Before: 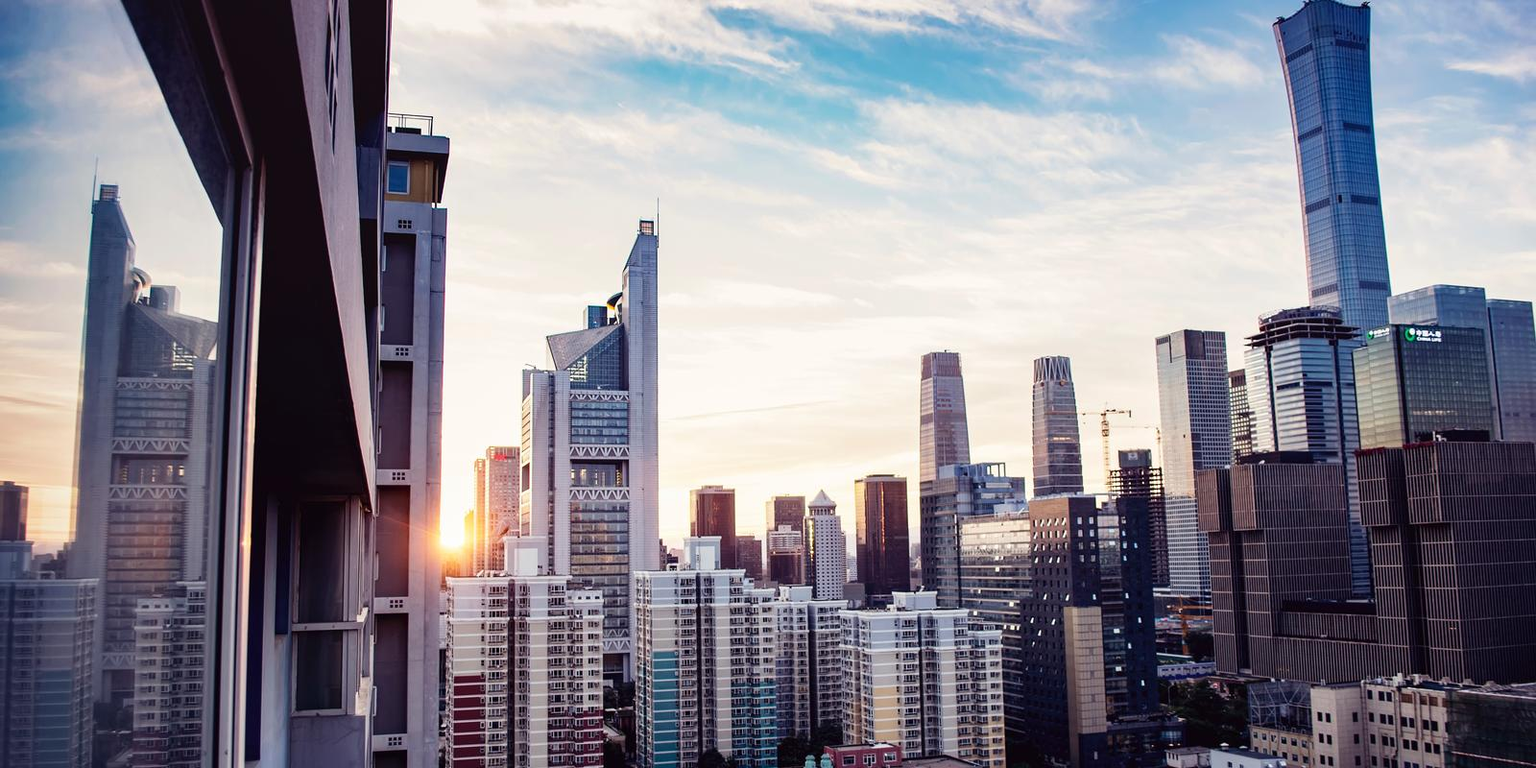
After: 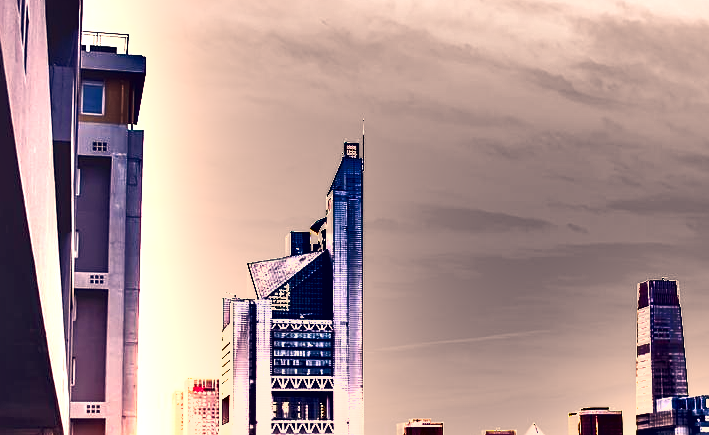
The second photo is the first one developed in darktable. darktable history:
sharpen: amount 0.216
exposure: black level correction 0, exposure 1.523 EV, compensate highlight preservation false
crop: left 20.162%, top 10.889%, right 35.508%, bottom 34.647%
shadows and highlights: shadows 76.5, highlights -60.71, soften with gaussian
color correction: highlights a* 19.58, highlights b* 26.78, shadows a* 3.32, shadows b* -17.11, saturation 0.75
